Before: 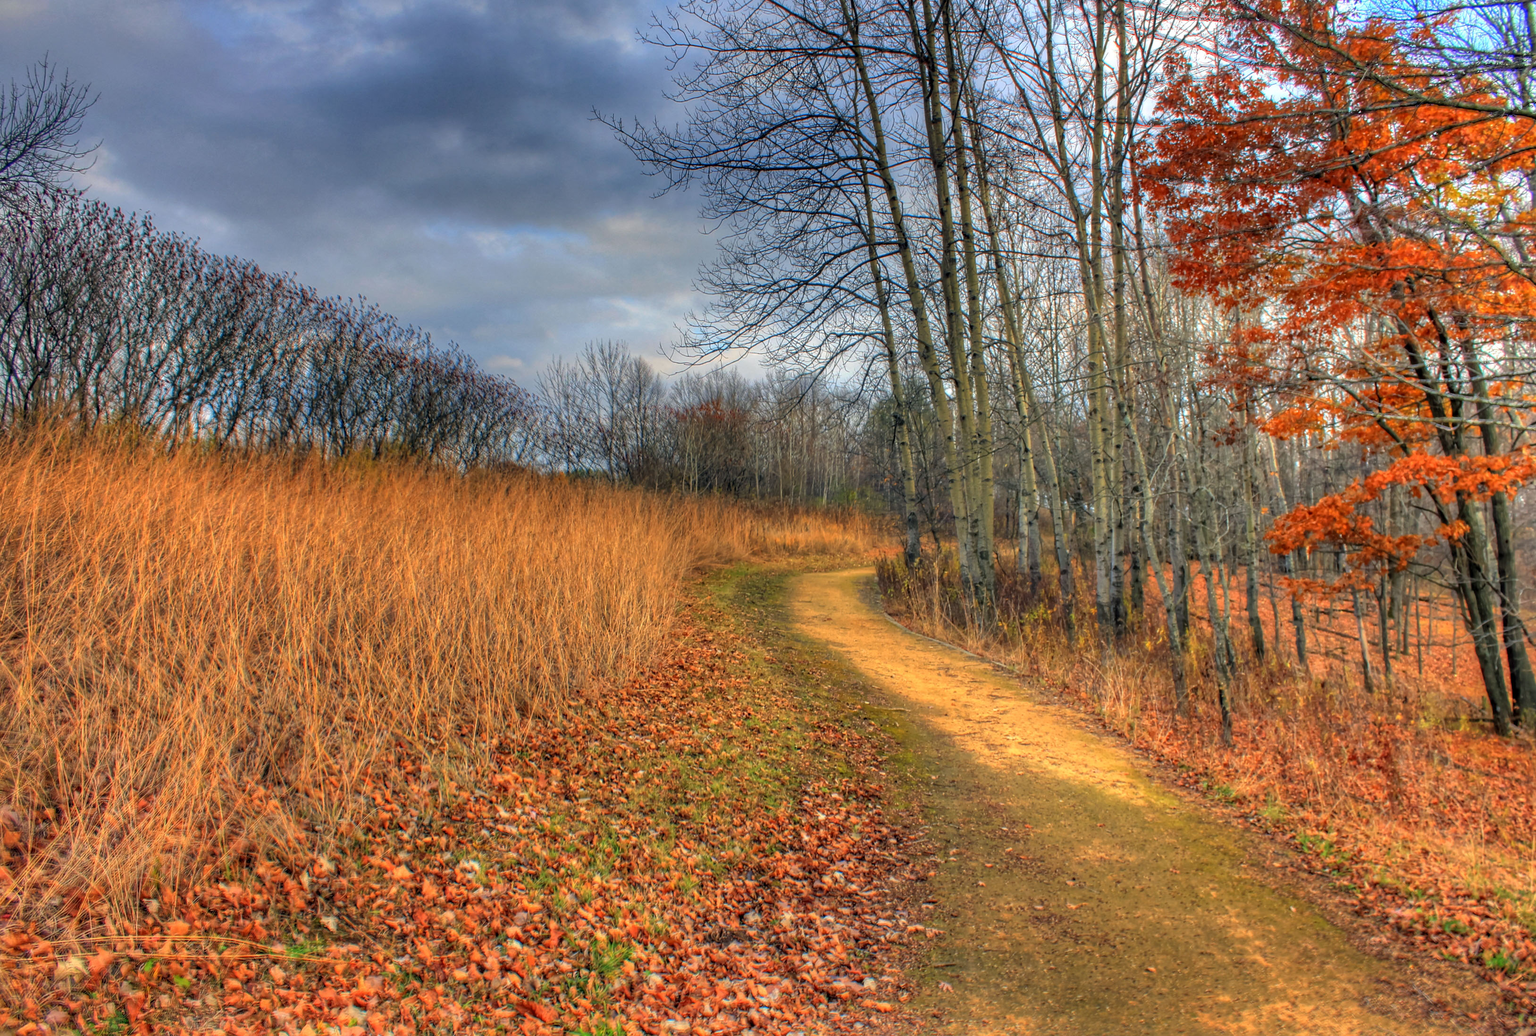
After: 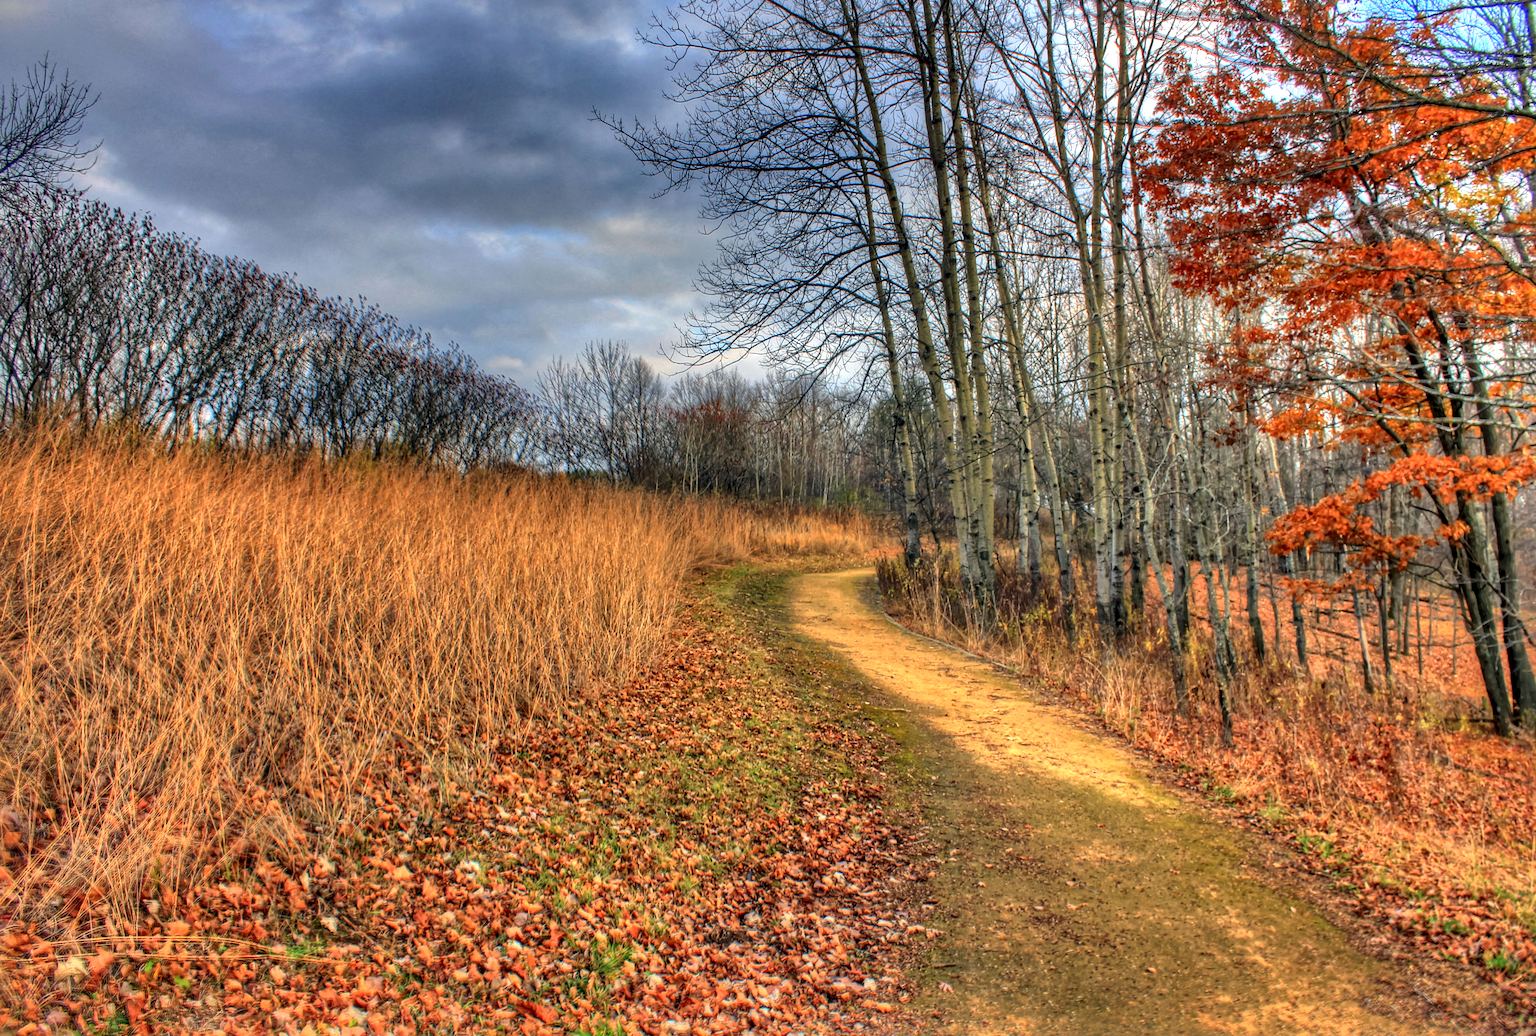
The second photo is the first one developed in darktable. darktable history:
local contrast: mode bilateral grid, contrast 25, coarseness 60, detail 151%, midtone range 0.2
exposure: black level correction -0.001, exposure 0.08 EV, compensate highlight preservation false
